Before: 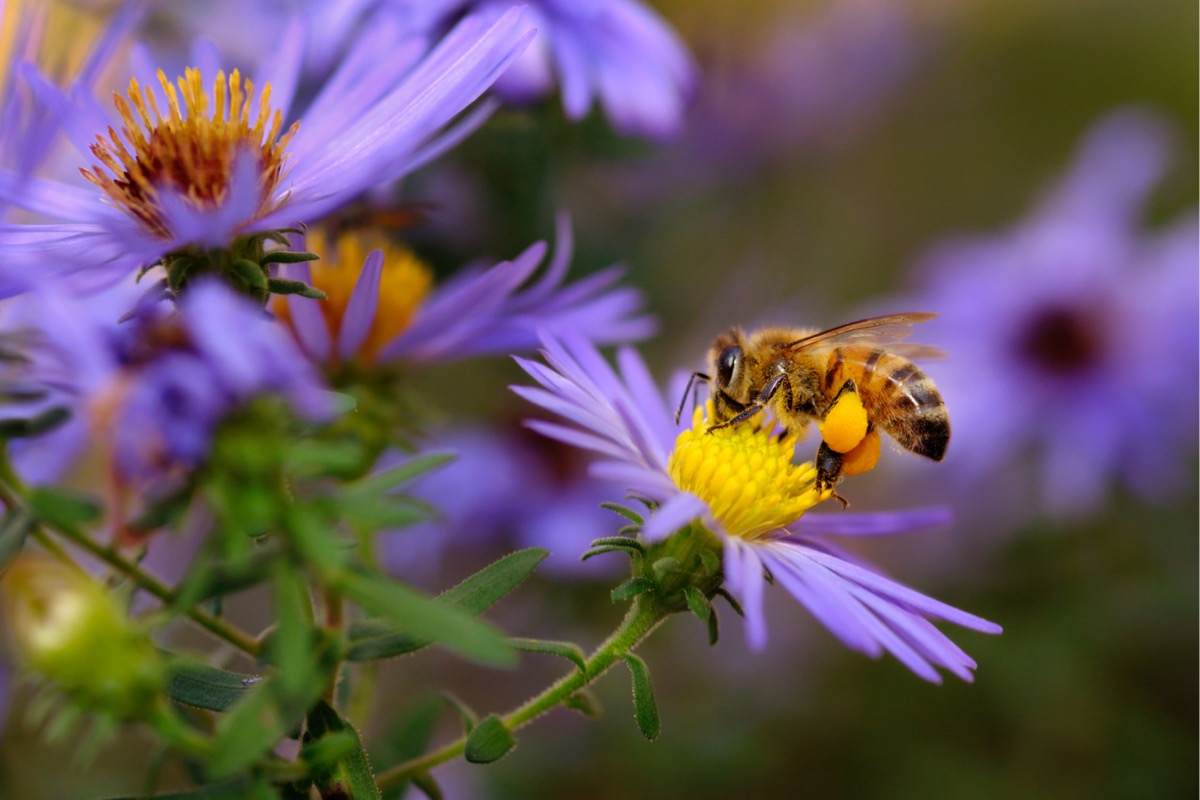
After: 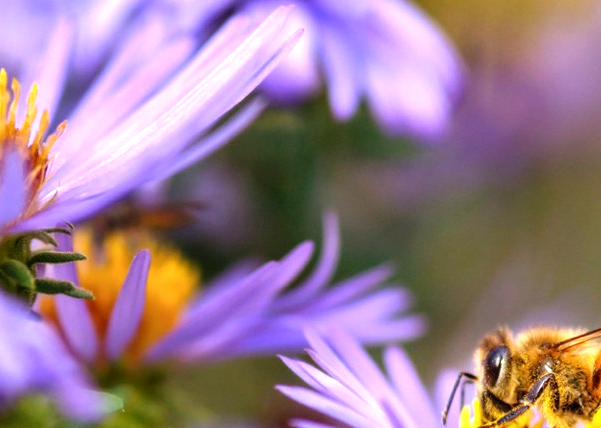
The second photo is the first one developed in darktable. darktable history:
crop: left 19.428%, right 30.409%, bottom 46.383%
exposure: black level correction 0, exposure 1.001 EV, compensate highlight preservation false
local contrast: on, module defaults
